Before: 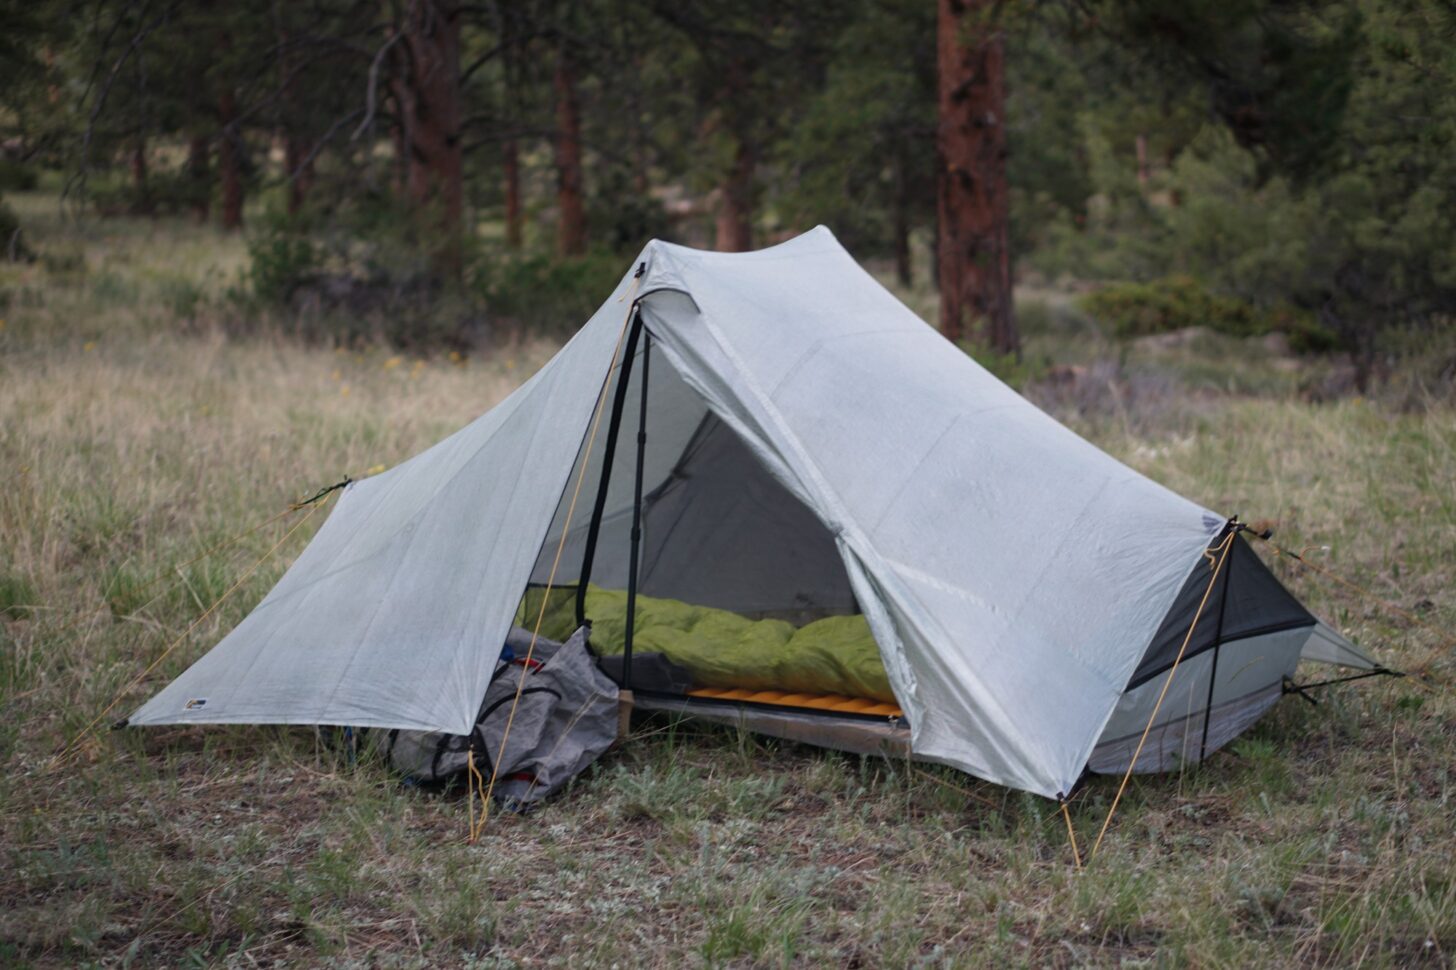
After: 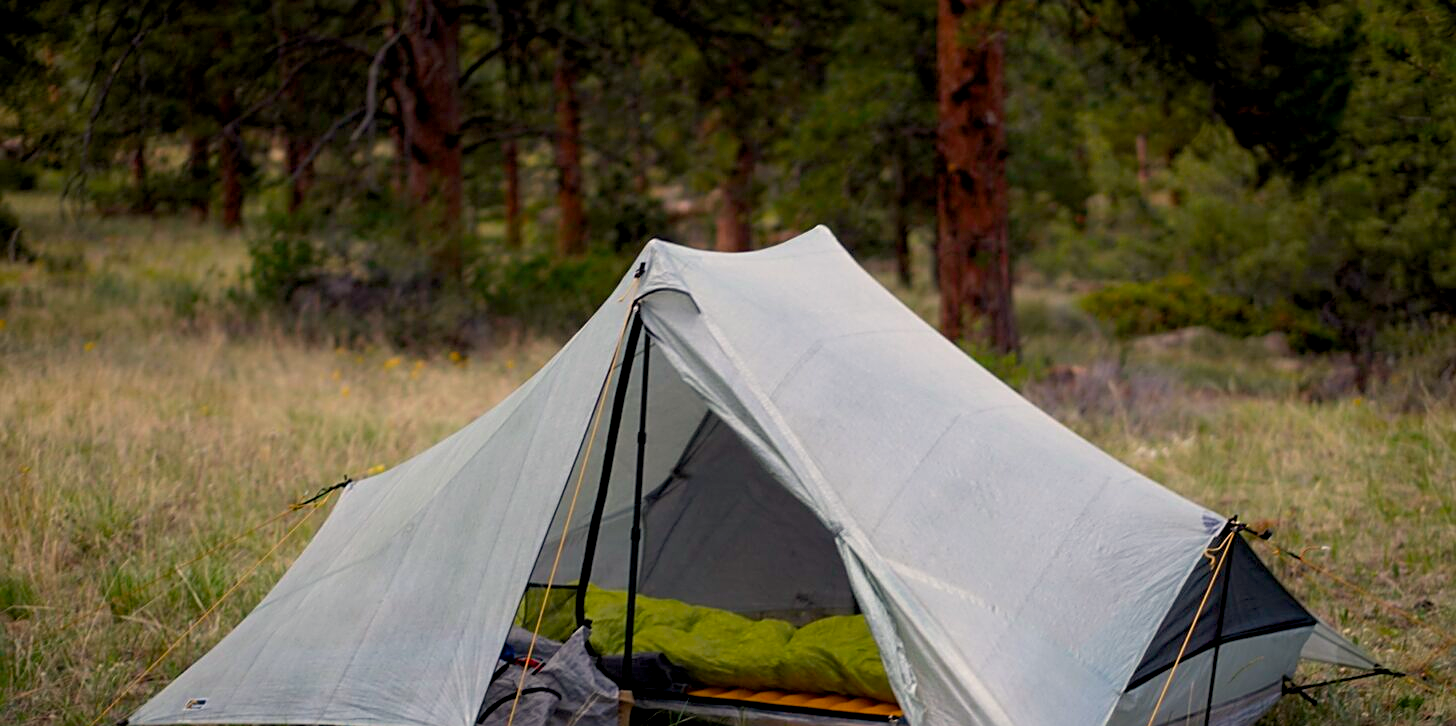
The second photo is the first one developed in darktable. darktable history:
crop: bottom 24.967%
color balance rgb: linear chroma grading › global chroma 15%, perceptual saturation grading › global saturation 30%
white balance: red 1.045, blue 0.932
exposure: black level correction 0.011, compensate highlight preservation false
sharpen: on, module defaults
